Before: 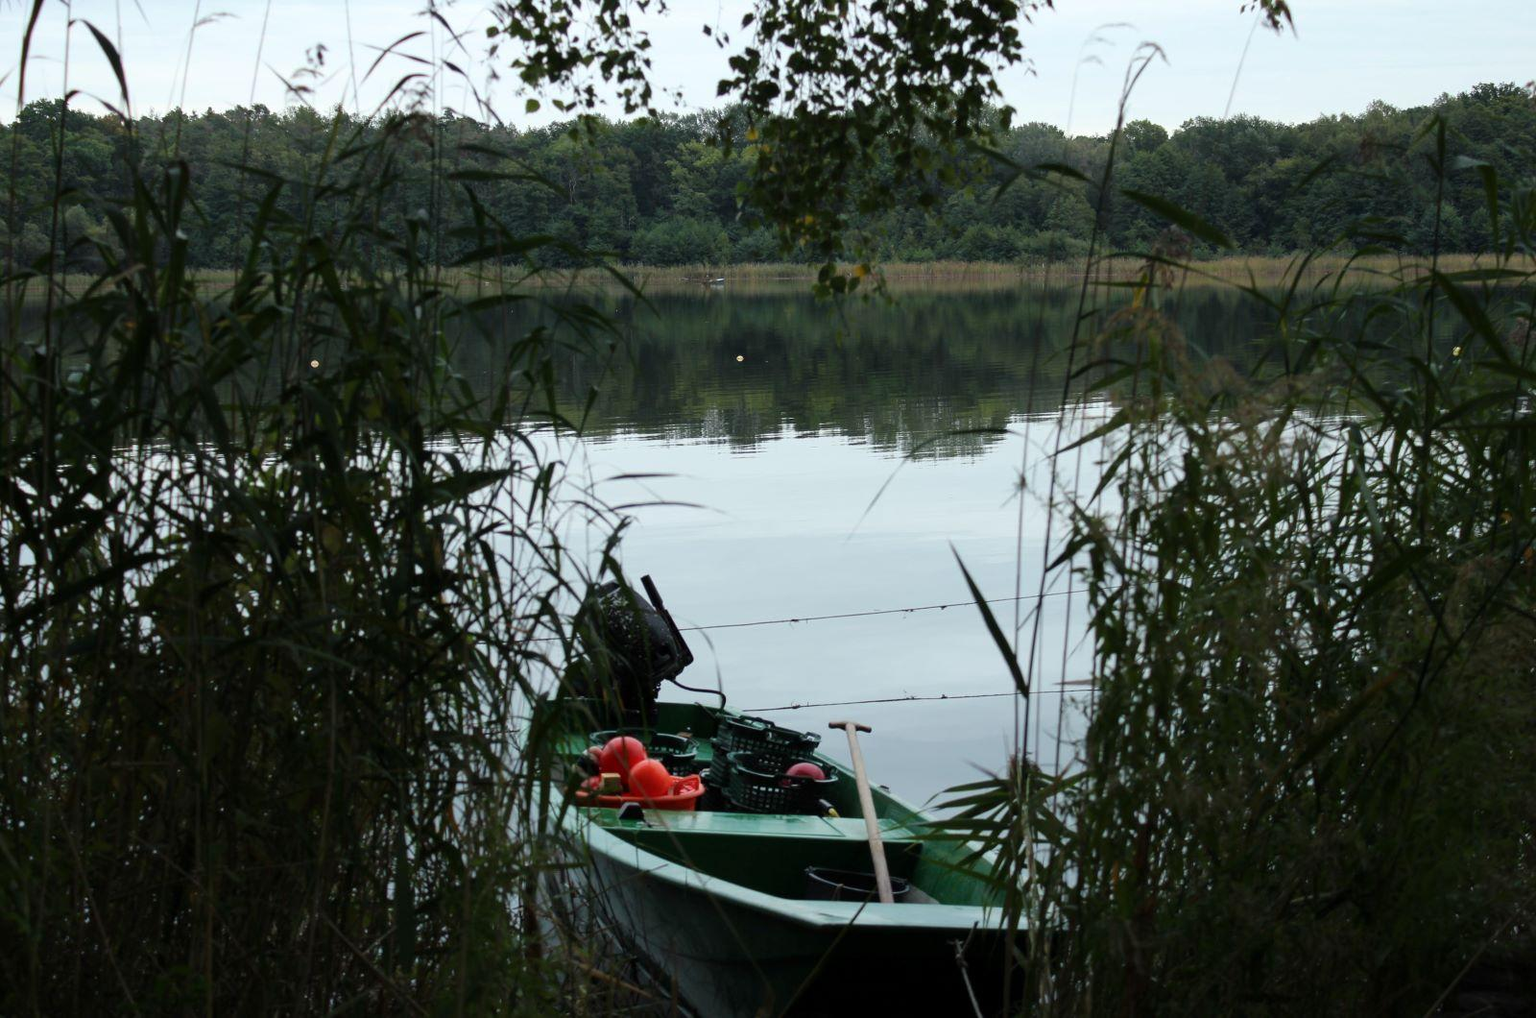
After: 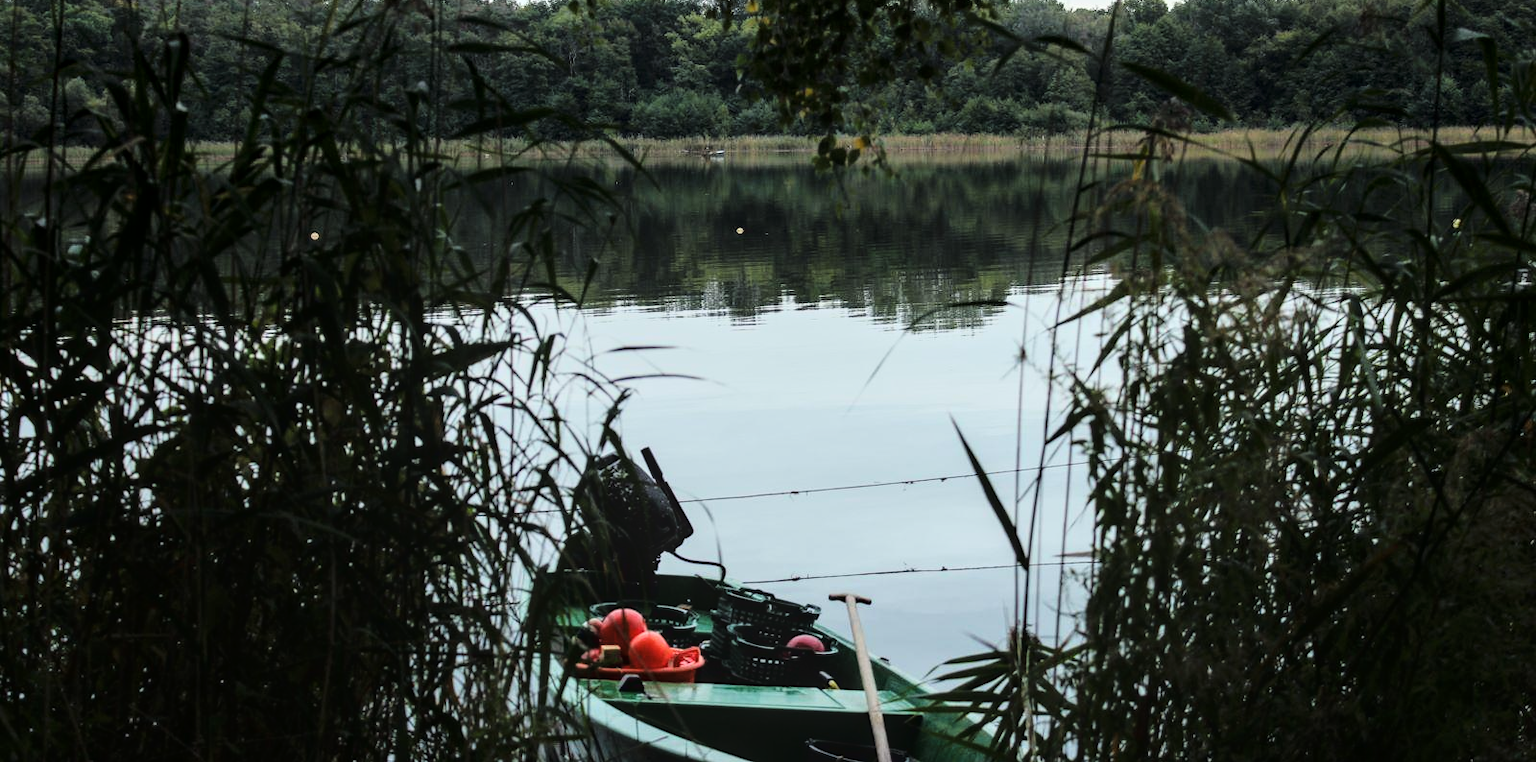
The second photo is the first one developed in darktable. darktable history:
tone curve: curves: ch0 [(0, 0.011) (0.053, 0.026) (0.174, 0.115) (0.398, 0.444) (0.673, 0.775) (0.829, 0.906) (0.991, 0.981)]; ch1 [(0, 0) (0.276, 0.206) (0.409, 0.383) (0.473, 0.458) (0.492, 0.501) (0.512, 0.513) (0.54, 0.543) (0.585, 0.617) (0.659, 0.686) (0.78, 0.8) (1, 1)]; ch2 [(0, 0) (0.438, 0.449) (0.473, 0.469) (0.503, 0.5) (0.523, 0.534) (0.562, 0.594) (0.612, 0.635) (0.695, 0.713) (1, 1)], color space Lab, linked channels, preserve colors none
crop and rotate: top 12.617%, bottom 12.454%
local contrast: on, module defaults
